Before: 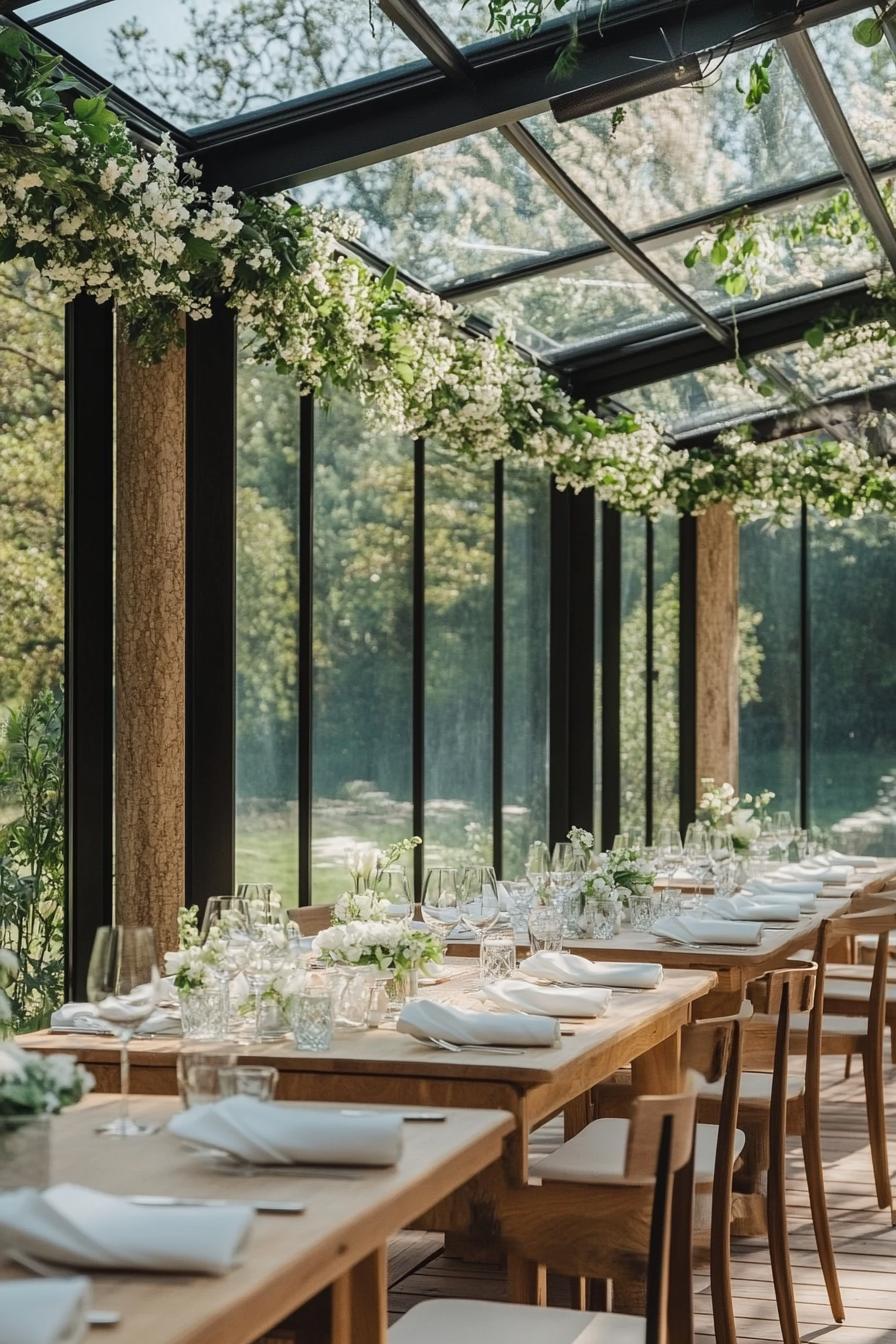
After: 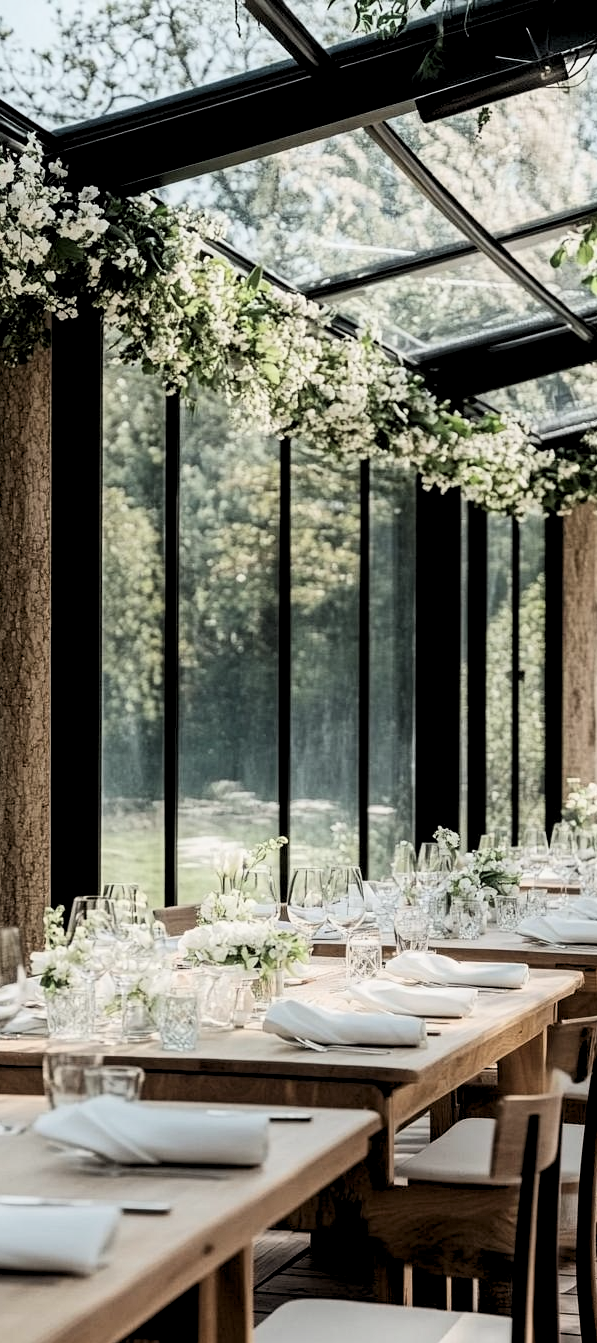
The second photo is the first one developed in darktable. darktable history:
contrast equalizer: y [[0.439, 0.44, 0.442, 0.457, 0.493, 0.498], [0.5 ×6], [0.5 ×6], [0 ×6], [0 ×6]], mix 0.59
rgb levels: levels [[0.029, 0.461, 0.922], [0, 0.5, 1], [0, 0.5, 1]]
contrast brightness saturation: contrast 0.25, saturation -0.31
crop and rotate: left 15.055%, right 18.278%
